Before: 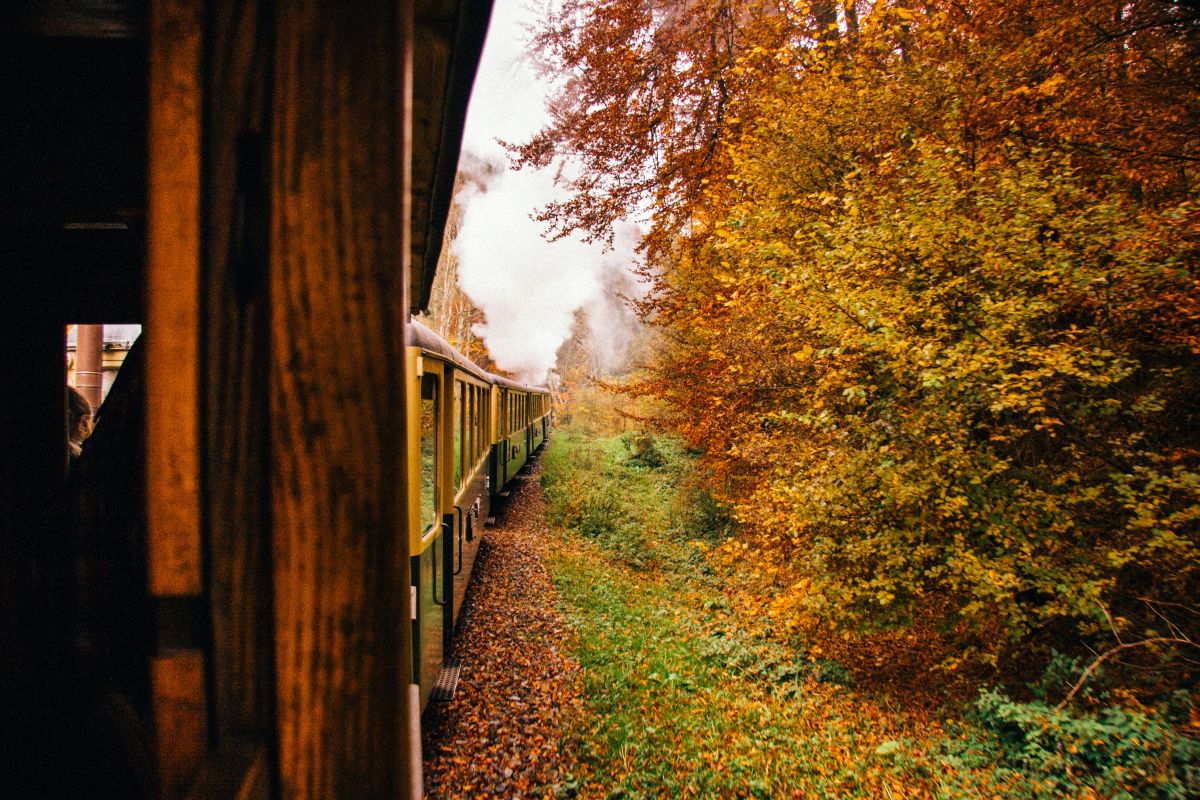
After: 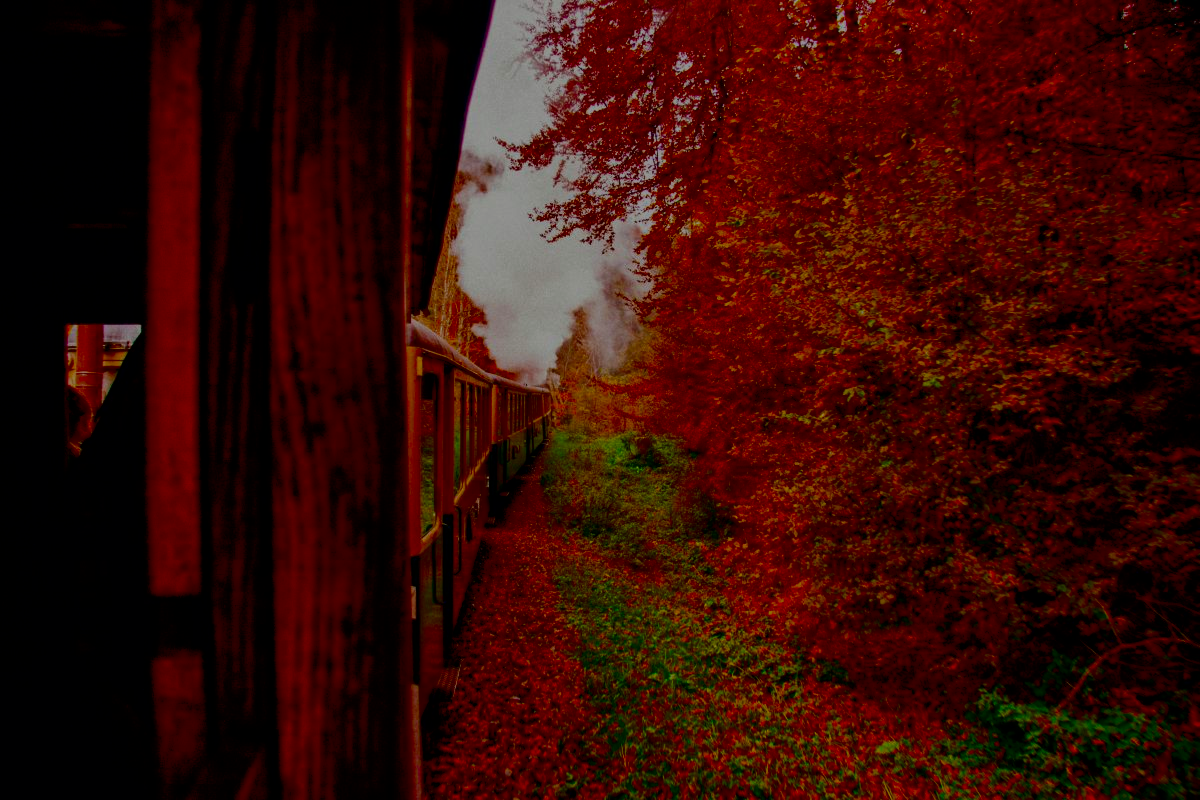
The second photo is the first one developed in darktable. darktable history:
contrast brightness saturation: brightness -0.989, saturation 0.991
filmic rgb: black relative exposure -7.65 EV, white relative exposure 4.56 EV, threshold 3.01 EV, hardness 3.61, enable highlight reconstruction true
local contrast: mode bilateral grid, contrast 14, coarseness 35, detail 105%, midtone range 0.2
